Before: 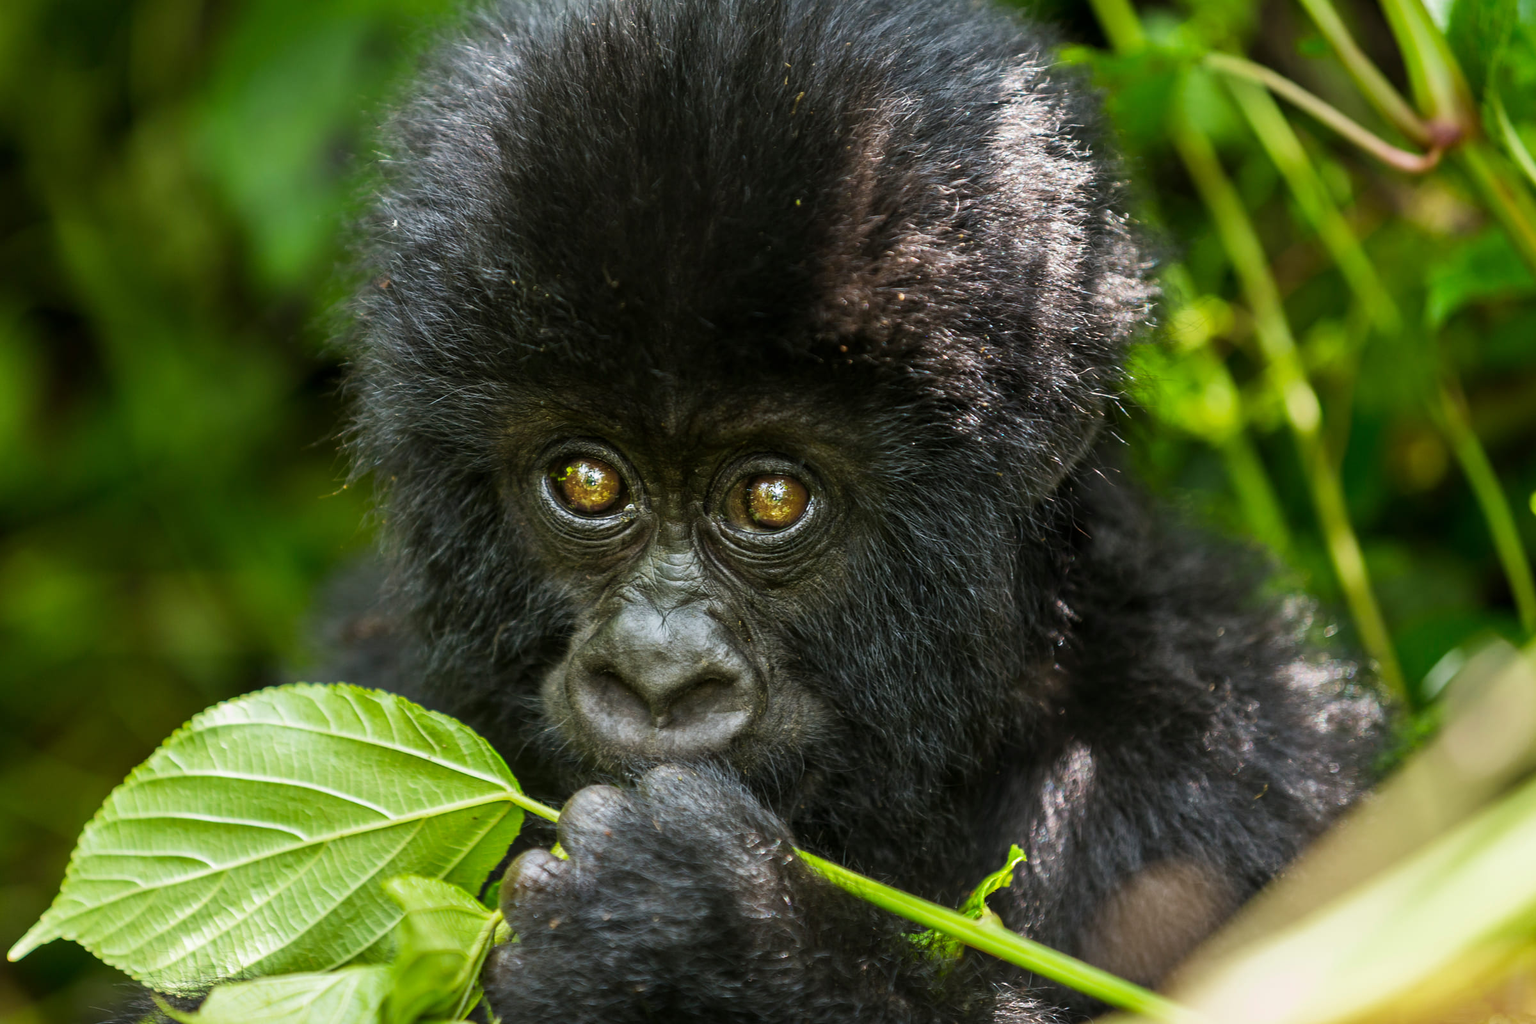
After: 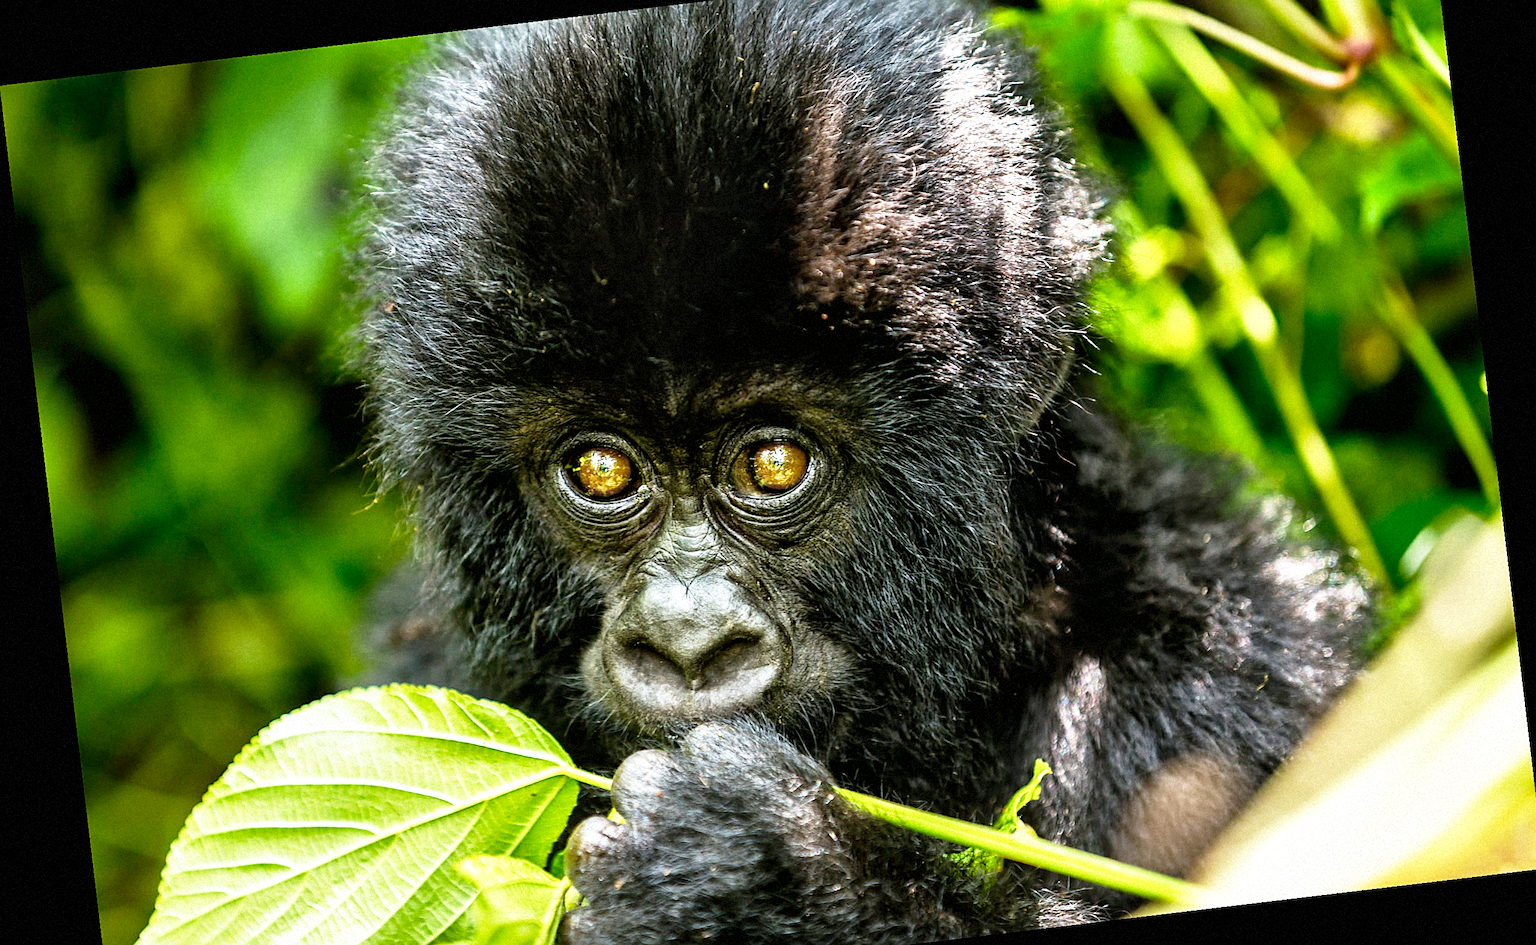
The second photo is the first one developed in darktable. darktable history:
base curve: curves: ch0 [(0, 0) (0.012, 0.01) (0.073, 0.168) (0.31, 0.711) (0.645, 0.957) (1, 1)], preserve colors none
crop: top 7.625%, bottom 8.027%
local contrast: mode bilateral grid, contrast 20, coarseness 50, detail 150%, midtone range 0.2
sharpen: on, module defaults
rotate and perspective: rotation -6.83°, automatic cropping off
grain: mid-tones bias 0%
